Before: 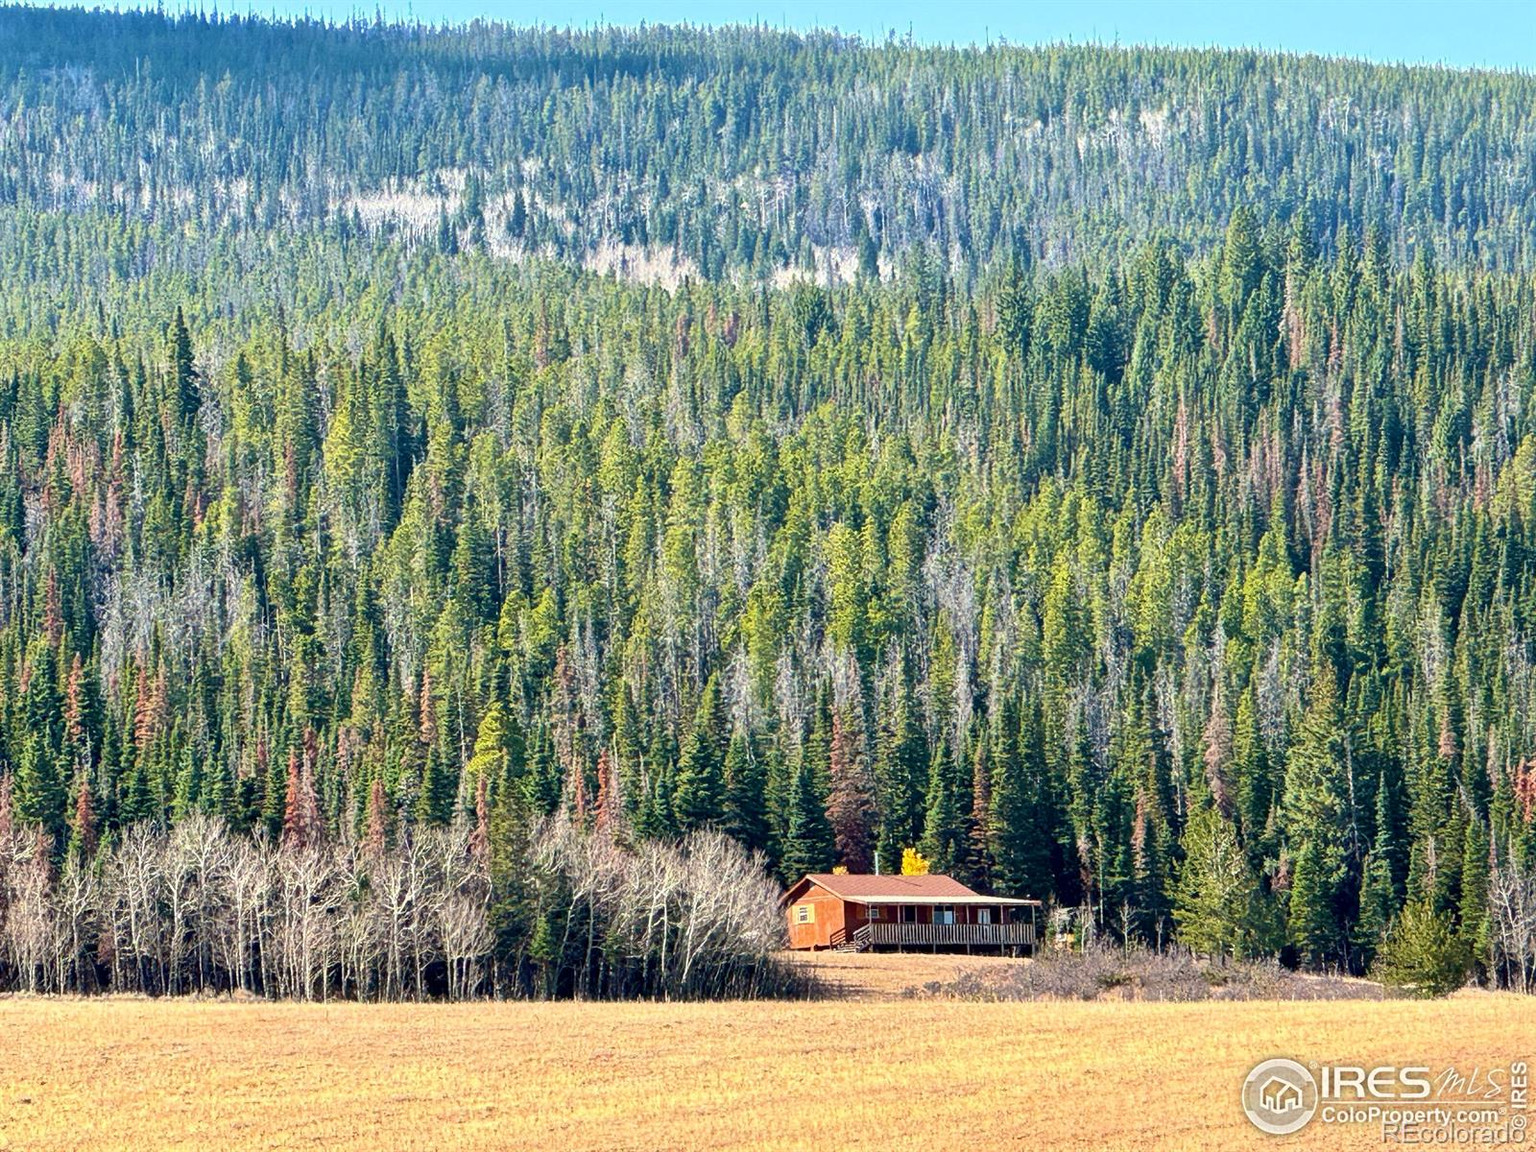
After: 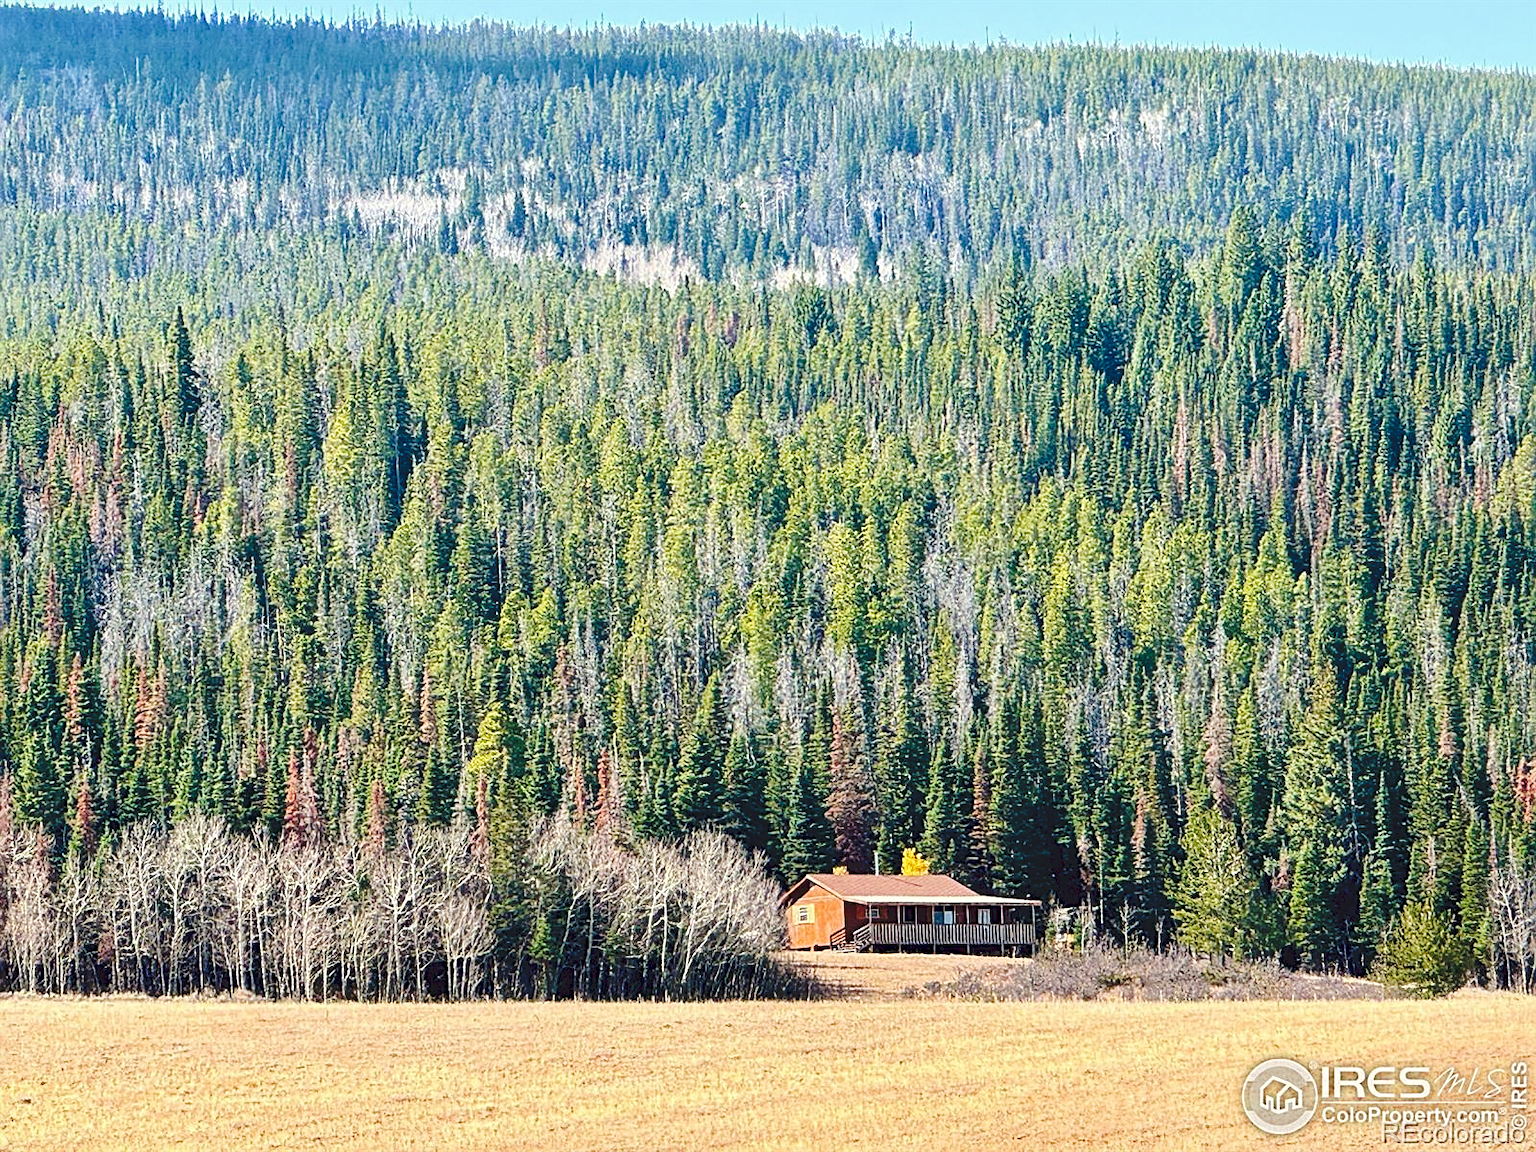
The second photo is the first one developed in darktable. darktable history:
tone curve: curves: ch0 [(0, 0) (0.003, 0.074) (0.011, 0.079) (0.025, 0.083) (0.044, 0.095) (0.069, 0.097) (0.1, 0.11) (0.136, 0.131) (0.177, 0.159) (0.224, 0.209) (0.277, 0.279) (0.335, 0.367) (0.399, 0.455) (0.468, 0.538) (0.543, 0.621) (0.623, 0.699) (0.709, 0.782) (0.801, 0.848) (0.898, 0.924) (1, 1)], preserve colors none
sharpen: on, module defaults
shadows and highlights: shadows 25, highlights -25
